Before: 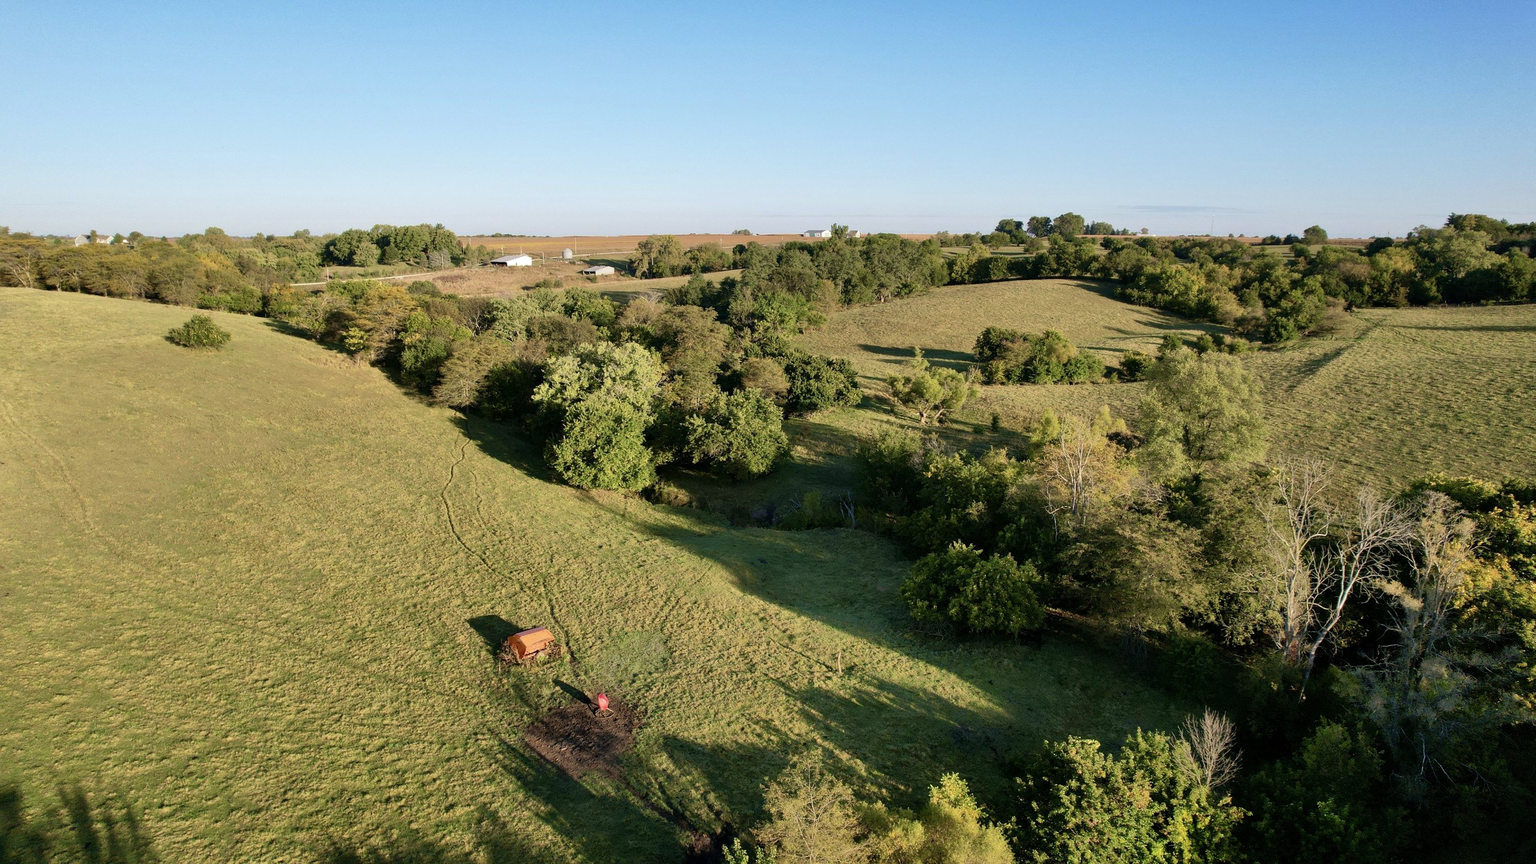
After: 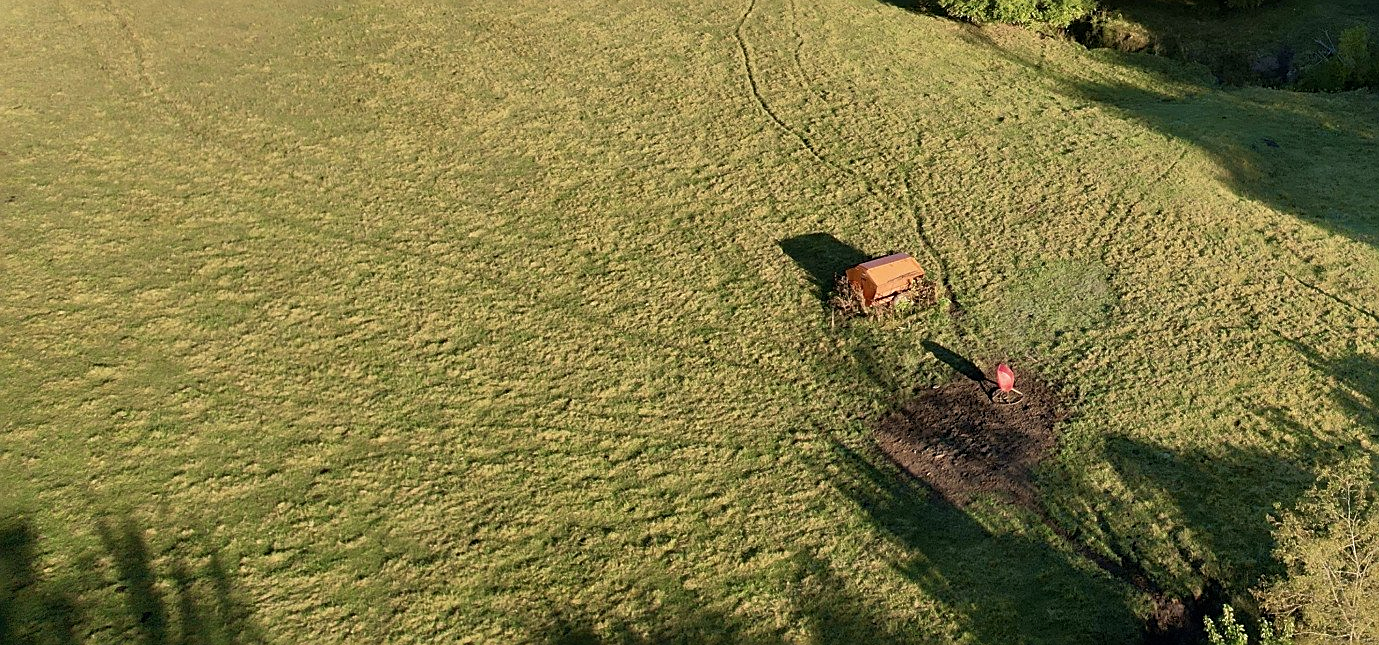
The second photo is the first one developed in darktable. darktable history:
crop and rotate: top 55.038%, right 46.109%, bottom 0.16%
sharpen: on, module defaults
